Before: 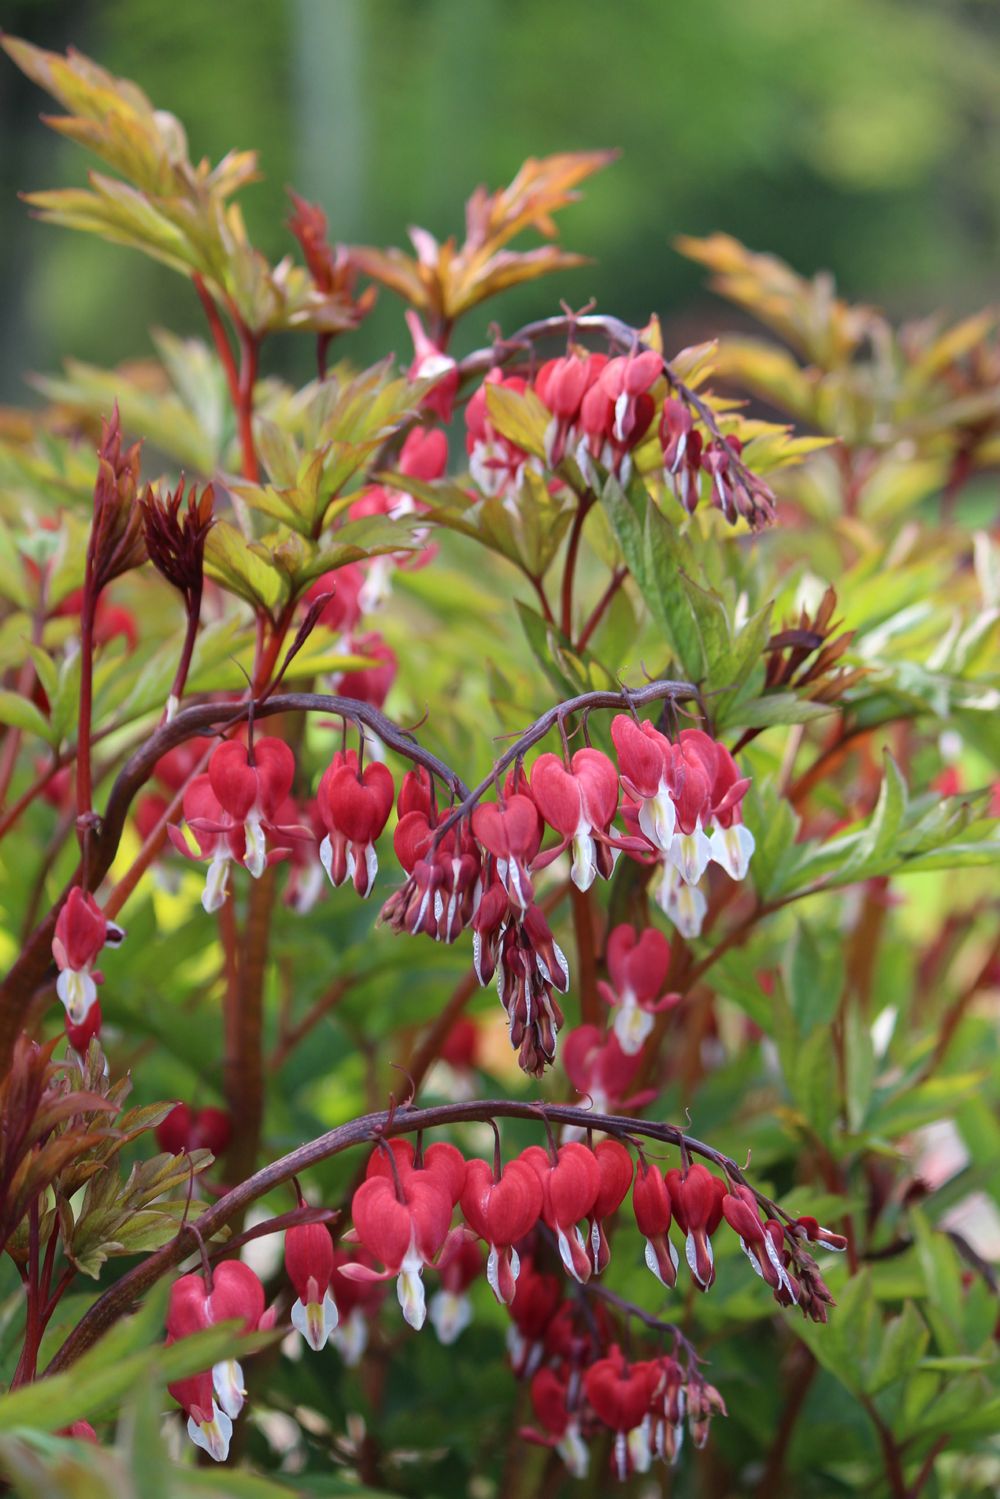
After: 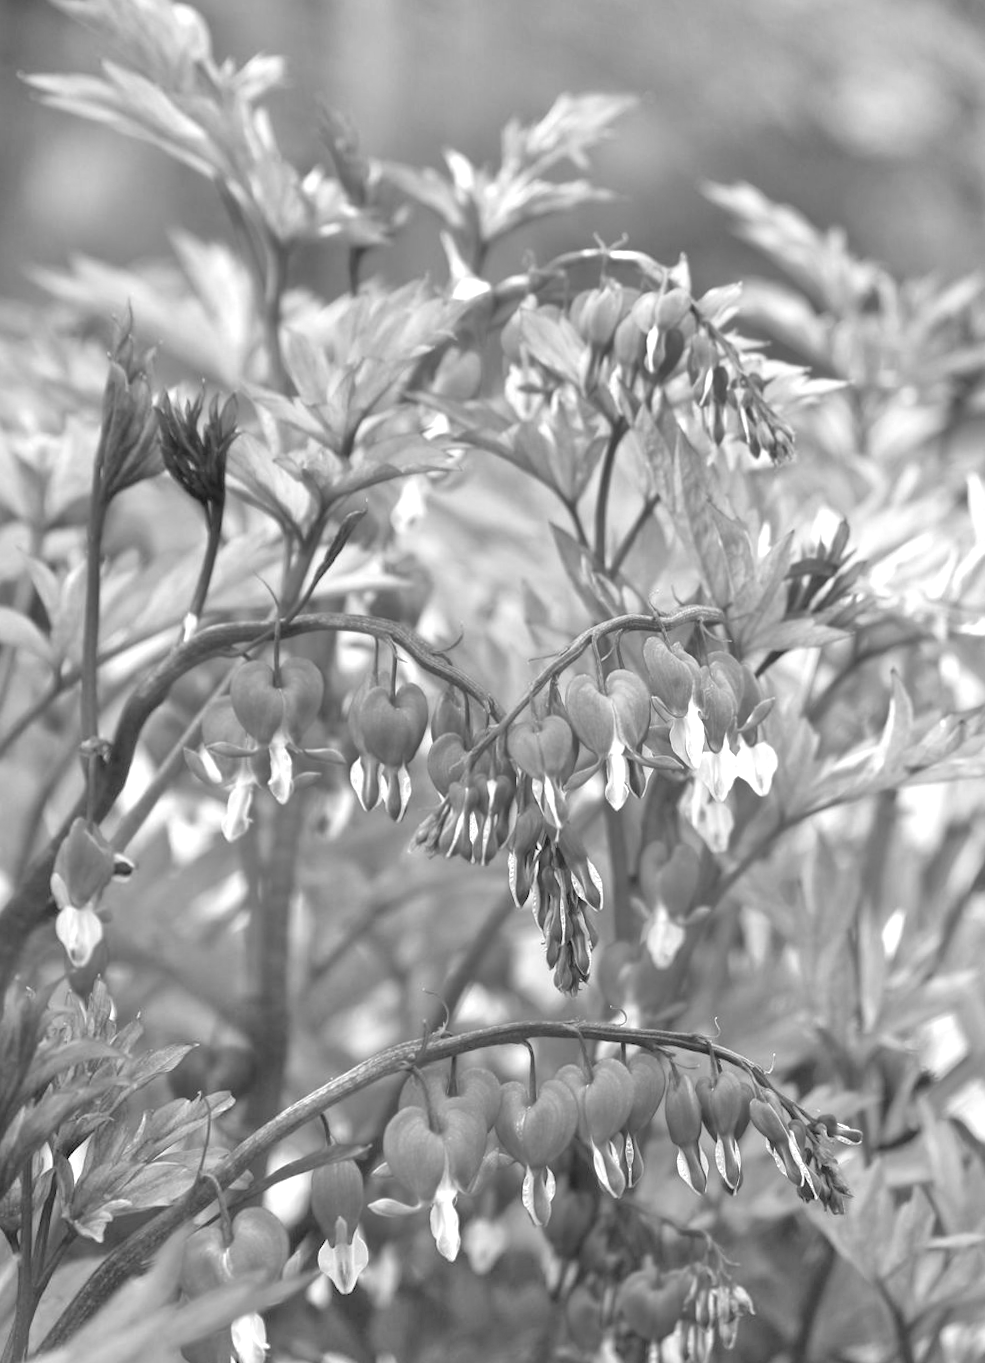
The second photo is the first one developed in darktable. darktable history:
tone equalizer: -7 EV 0.15 EV, -6 EV 0.6 EV, -5 EV 1.15 EV, -4 EV 1.33 EV, -3 EV 1.15 EV, -2 EV 0.6 EV, -1 EV 0.15 EV, mask exposure compensation -0.5 EV
rotate and perspective: rotation -0.013°, lens shift (vertical) -0.027, lens shift (horizontal) 0.178, crop left 0.016, crop right 0.989, crop top 0.082, crop bottom 0.918
monochrome: a -3.63, b -0.465
exposure: black level correction 0, exposure 0.7 EV, compensate exposure bias true, compensate highlight preservation false
